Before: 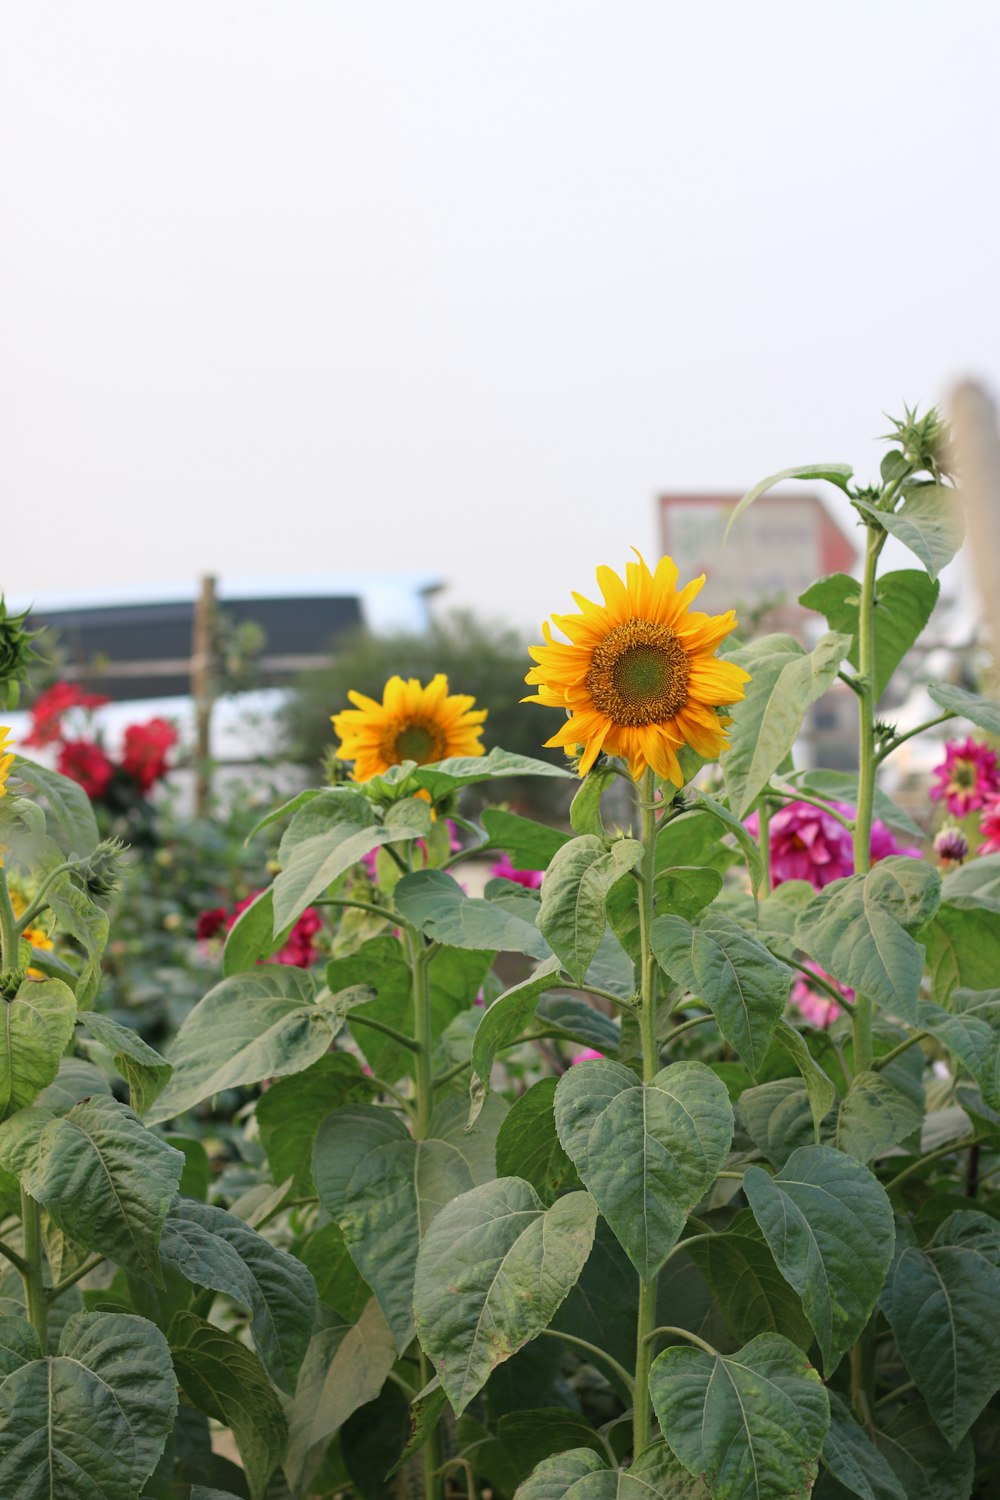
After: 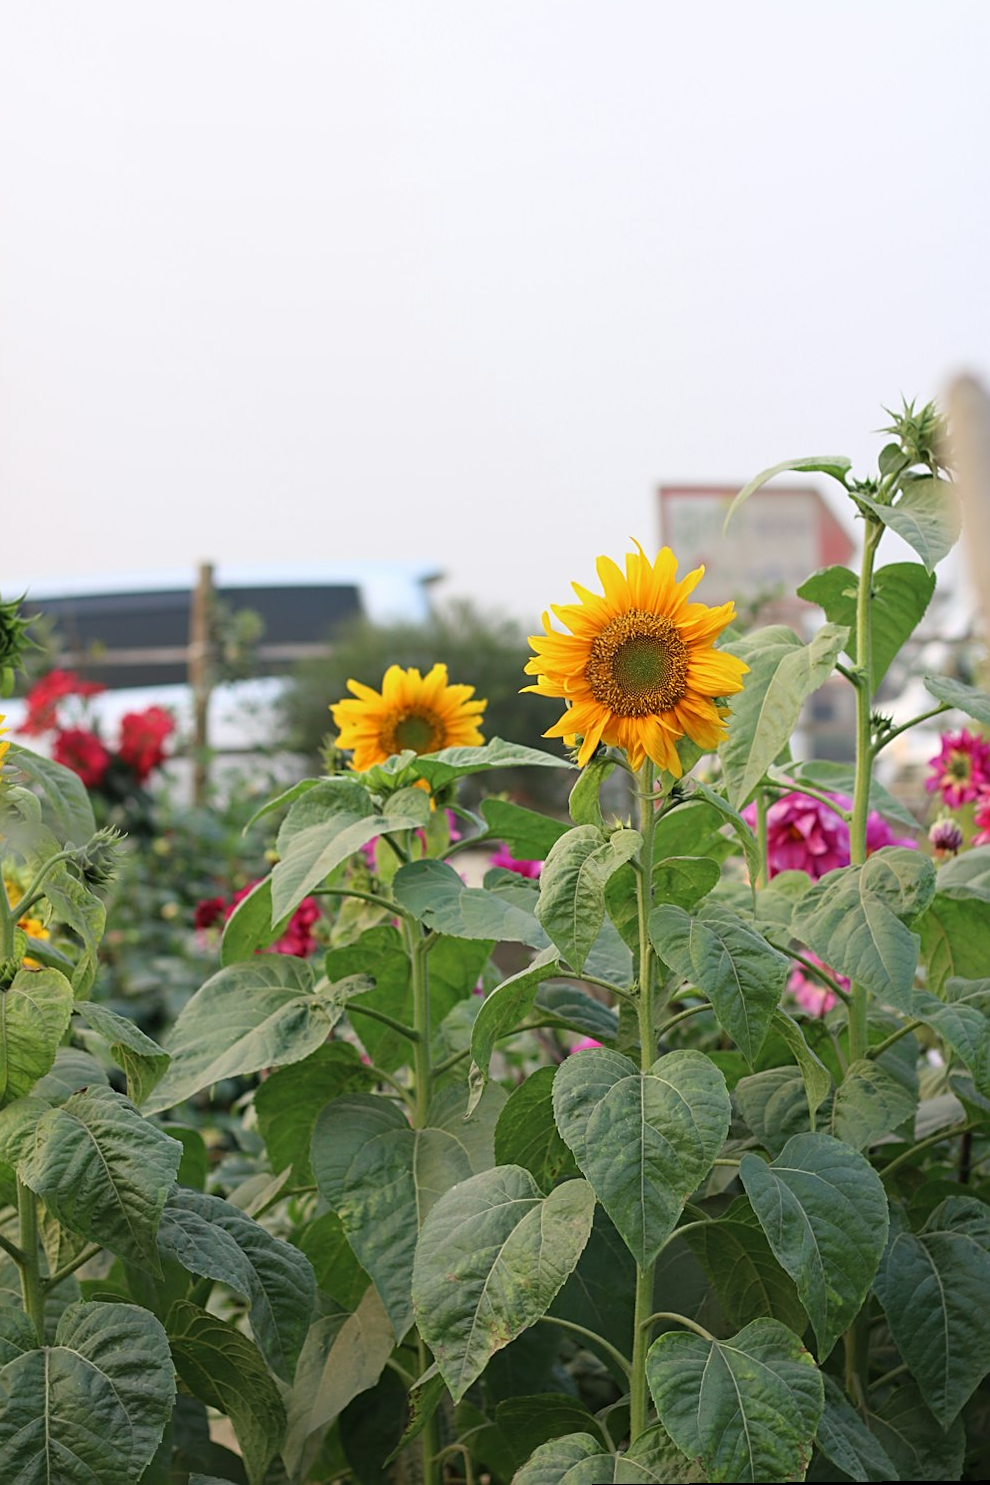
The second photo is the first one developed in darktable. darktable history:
sharpen: on, module defaults
rotate and perspective: rotation 0.174°, lens shift (vertical) 0.013, lens shift (horizontal) 0.019, shear 0.001, automatic cropping original format, crop left 0.007, crop right 0.991, crop top 0.016, crop bottom 0.997
